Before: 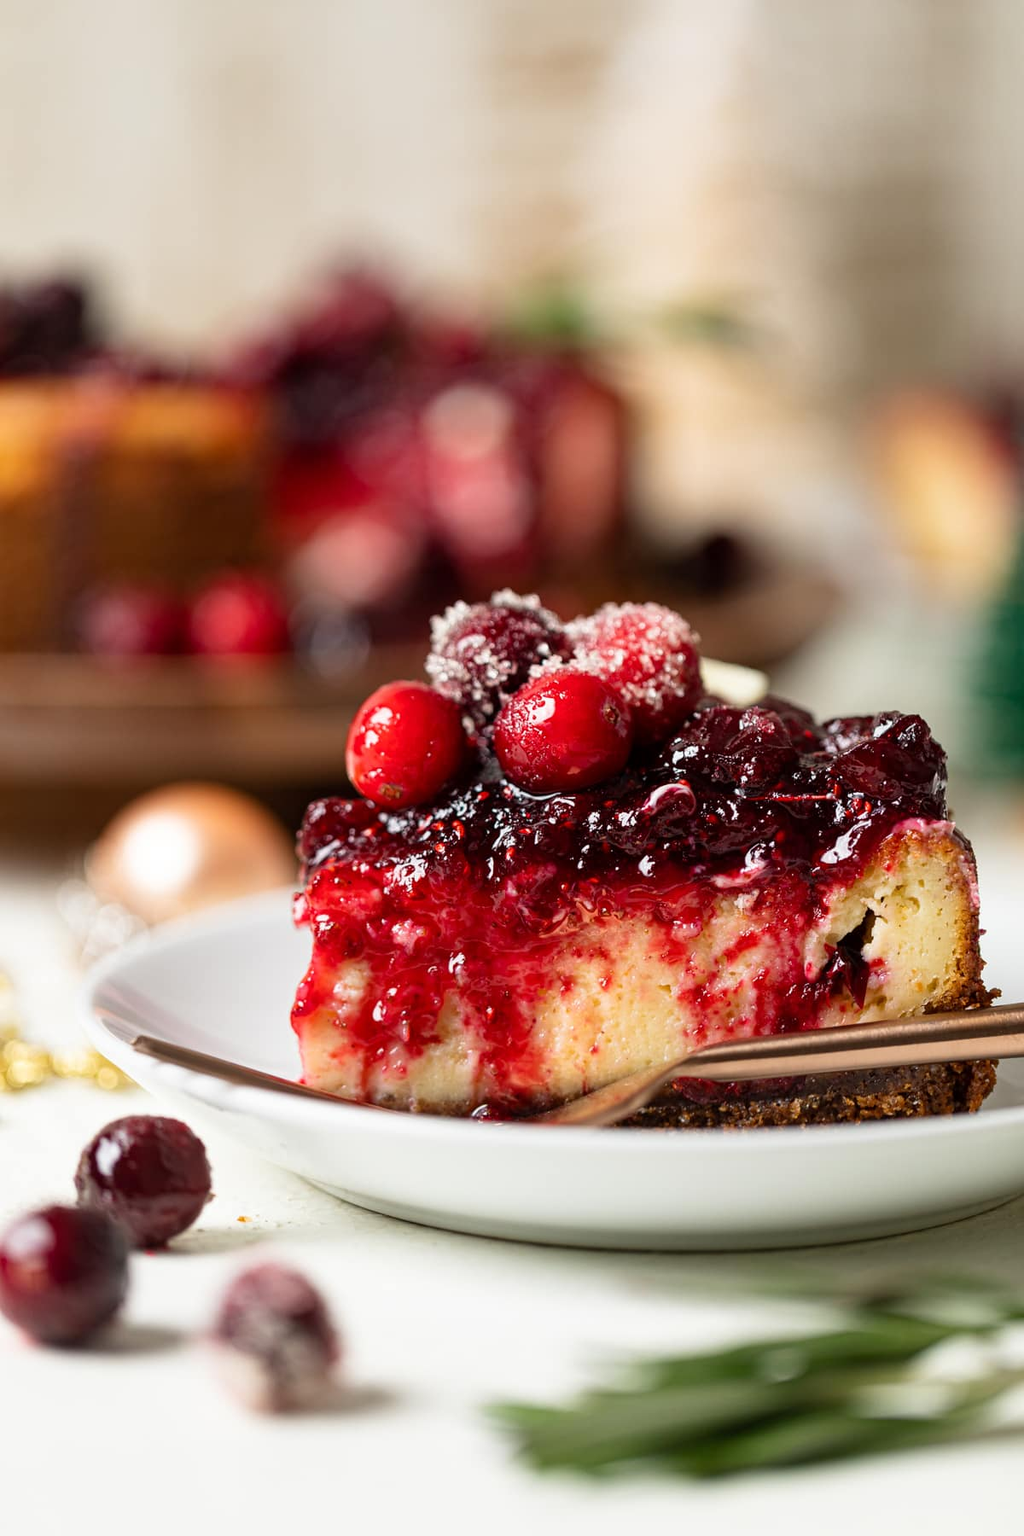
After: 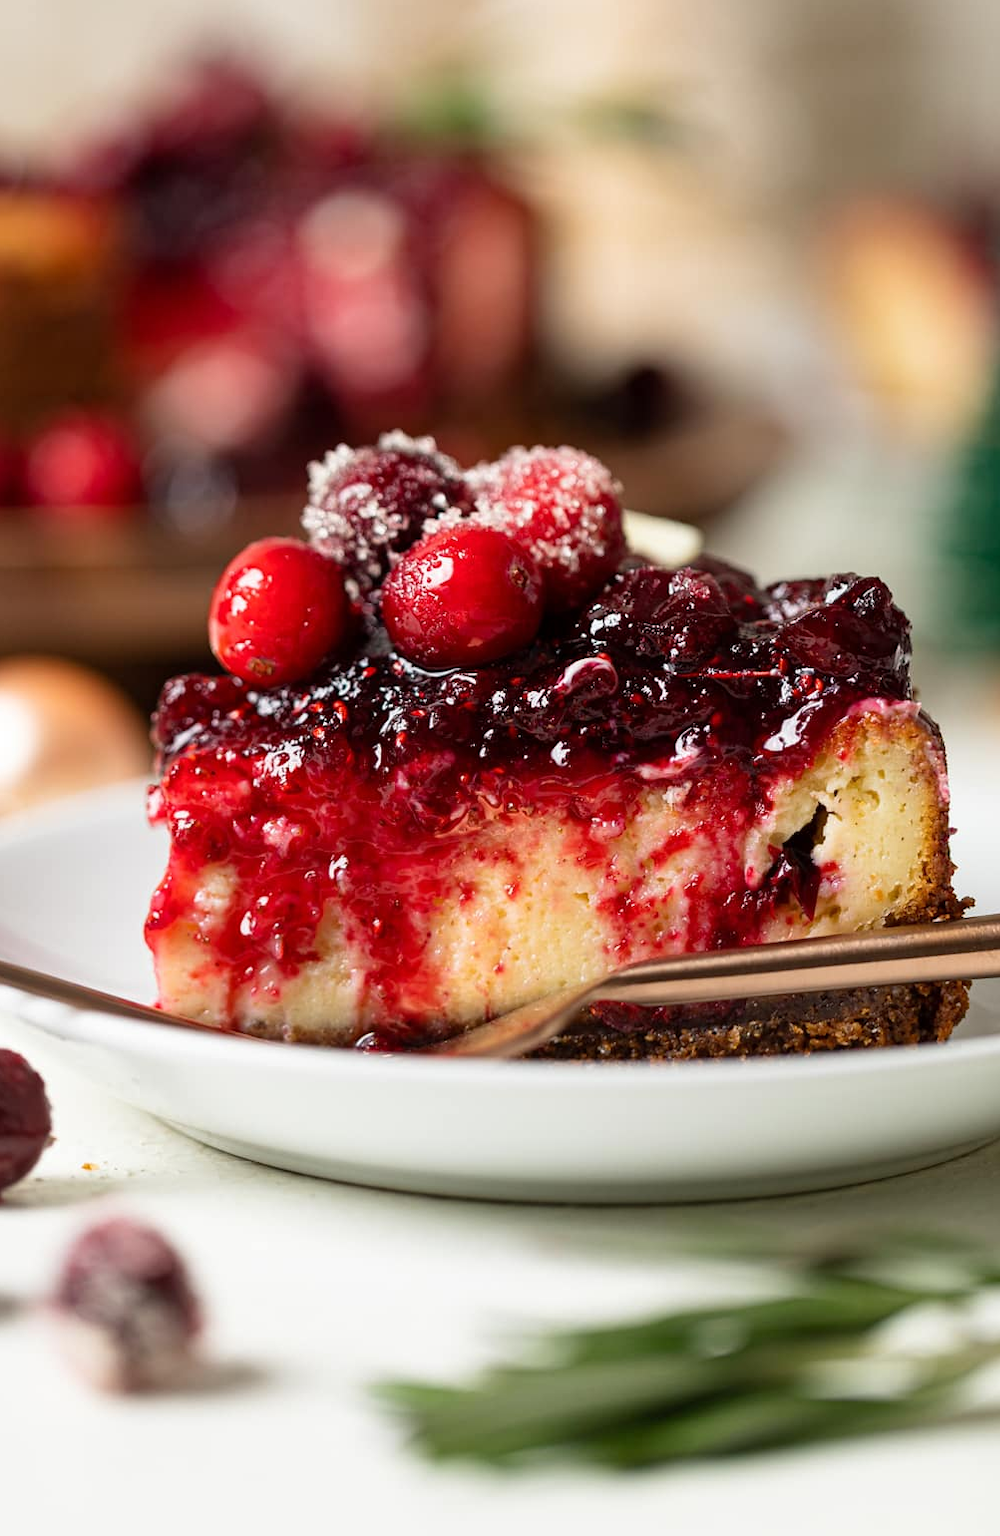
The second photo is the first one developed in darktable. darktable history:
crop: left 16.409%, top 14.4%
